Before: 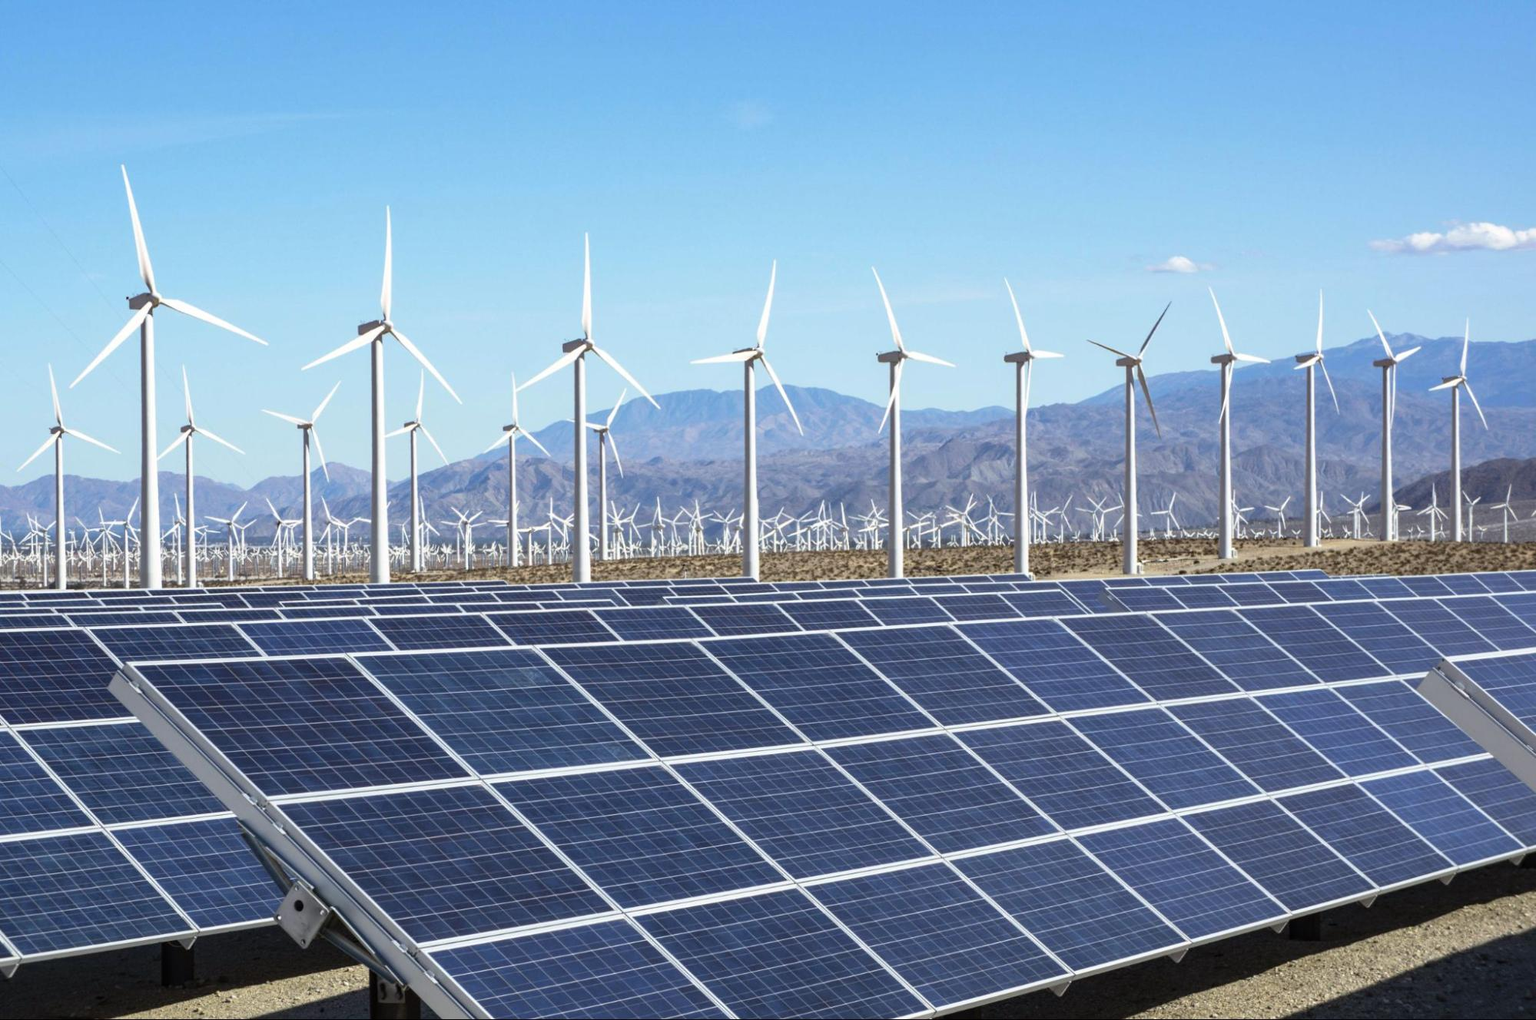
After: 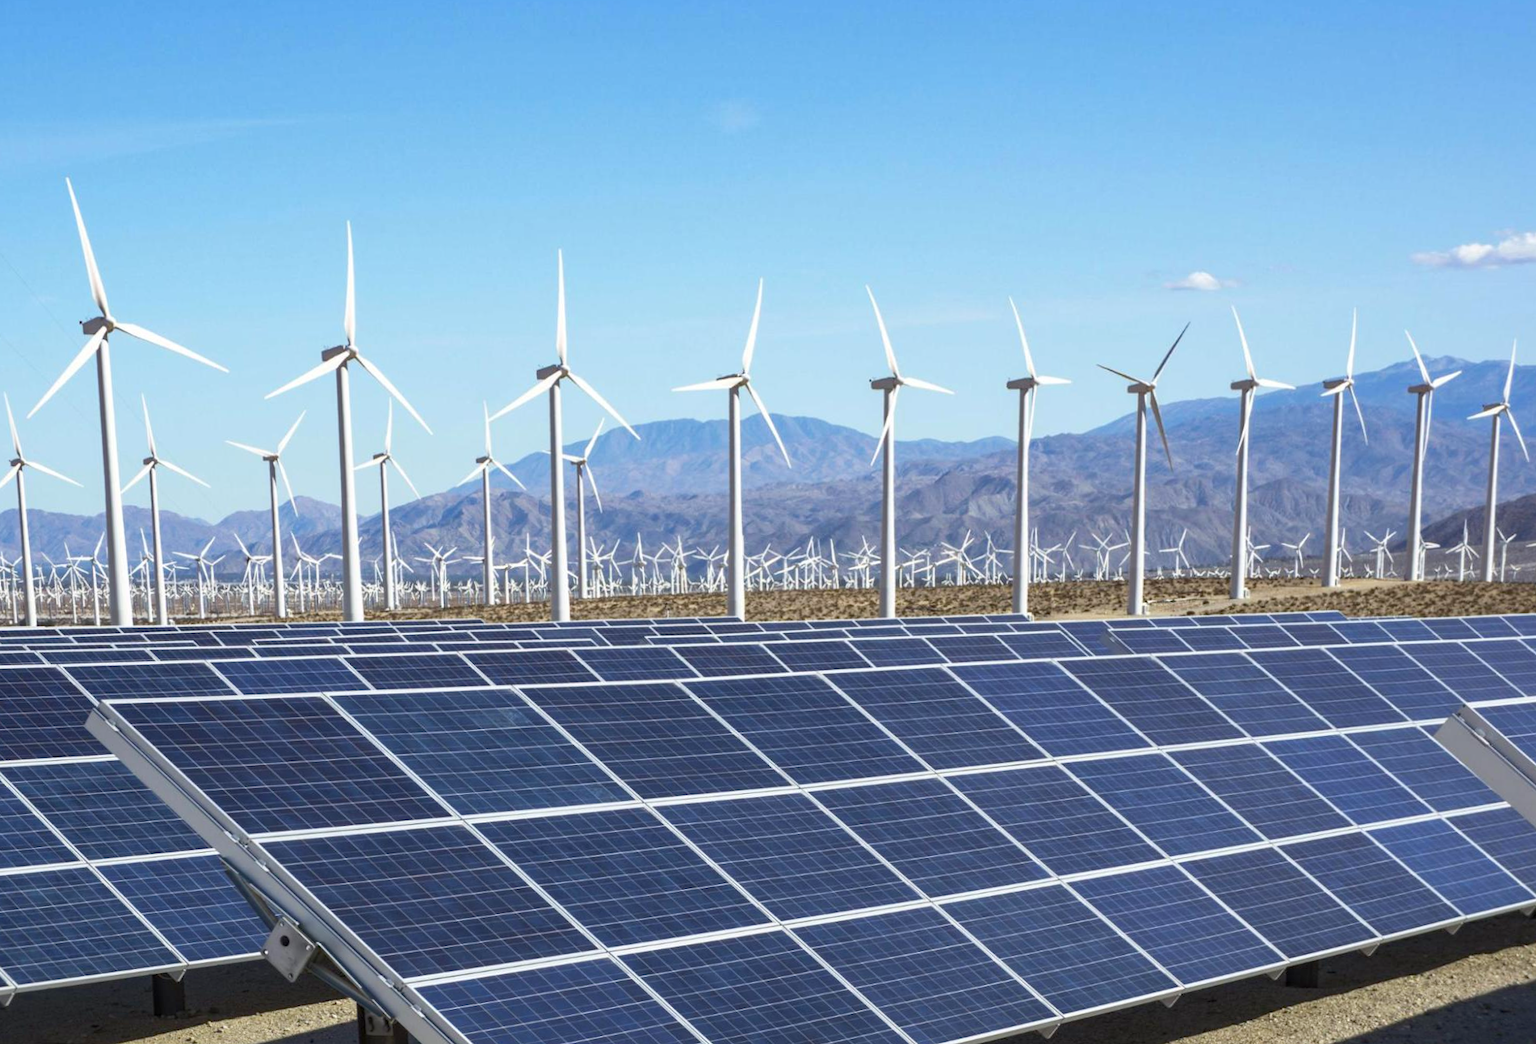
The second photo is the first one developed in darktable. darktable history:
rotate and perspective: rotation 0.074°, lens shift (vertical) 0.096, lens shift (horizontal) -0.041, crop left 0.043, crop right 0.952, crop top 0.024, crop bottom 0.979
rgb curve: curves: ch0 [(0, 0) (0.093, 0.159) (0.241, 0.265) (0.414, 0.42) (1, 1)], compensate middle gray true, preserve colors basic power
color balance rgb: shadows fall-off 101%, linear chroma grading › mid-tones 7.63%, perceptual saturation grading › mid-tones 11.68%, mask middle-gray fulcrum 22.45%, global vibrance 10.11%, saturation formula JzAzBz (2021)
